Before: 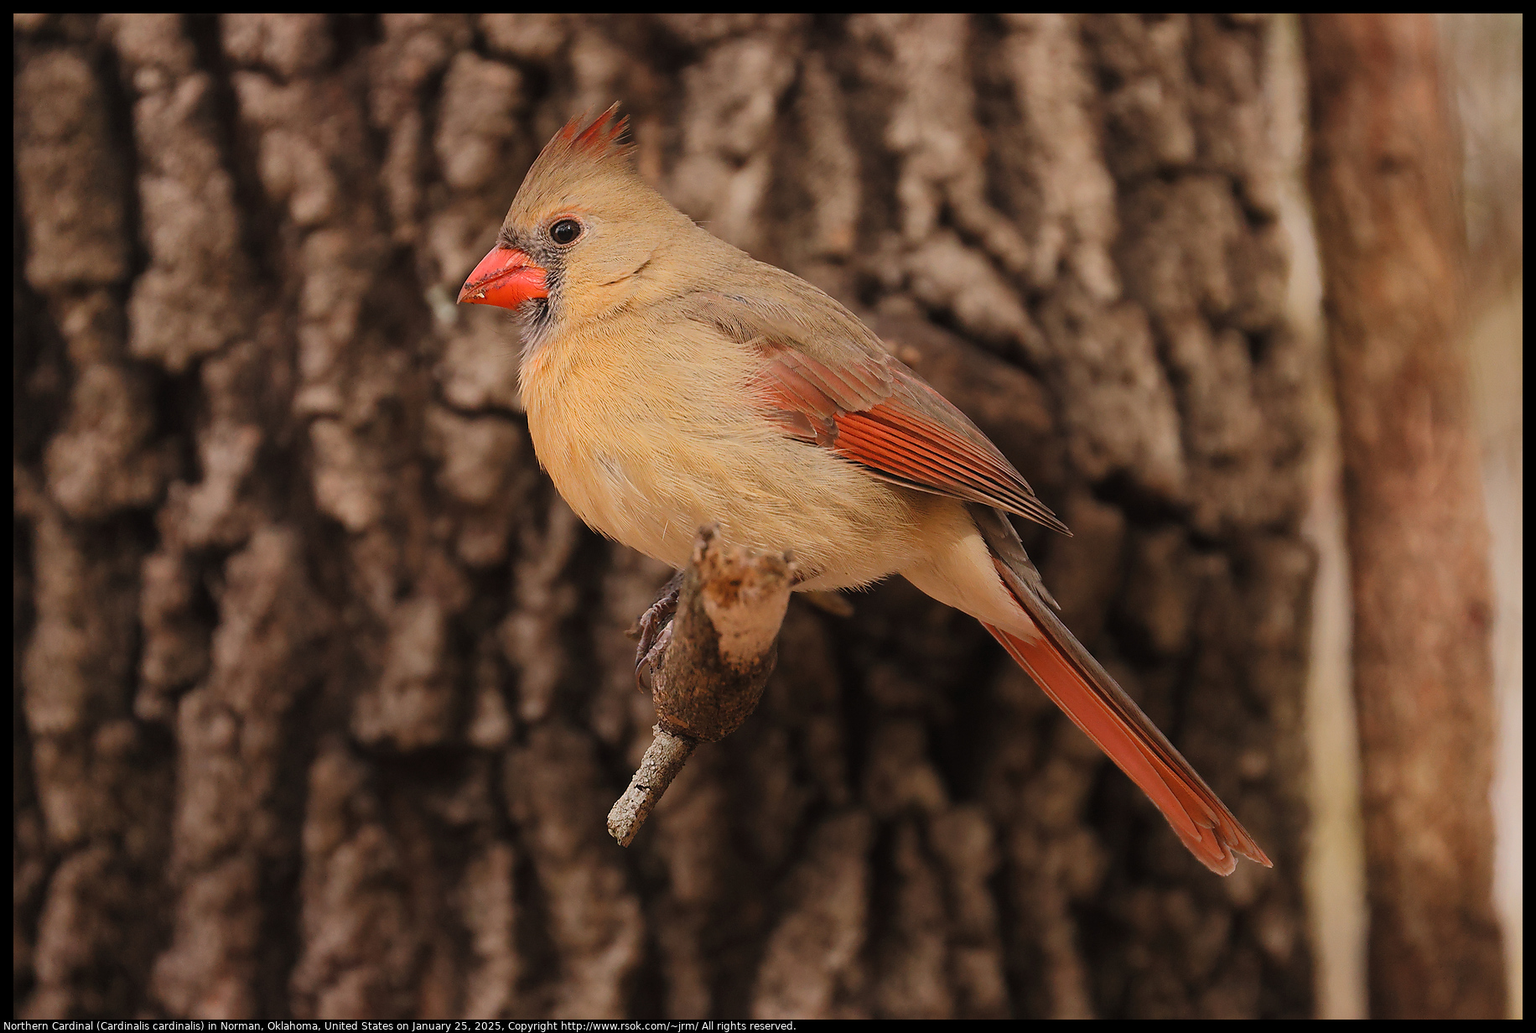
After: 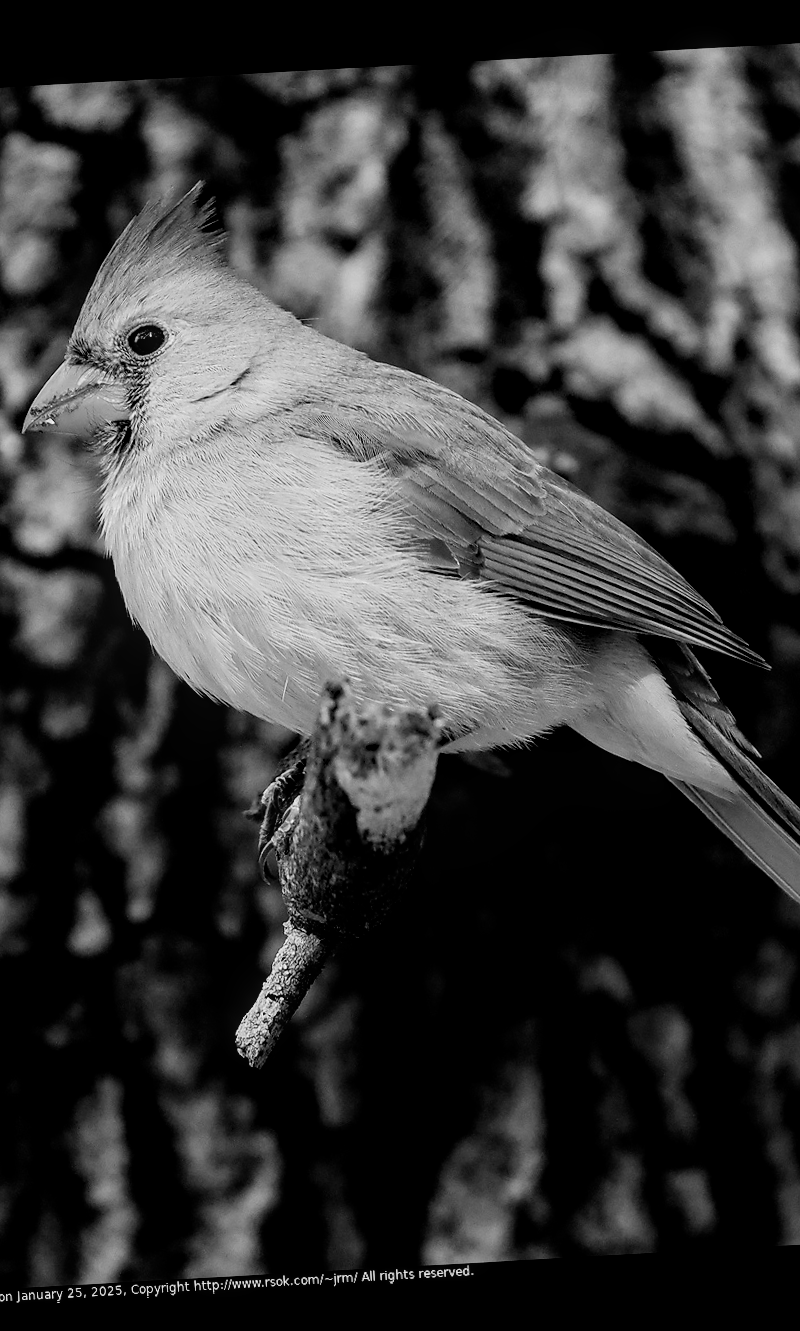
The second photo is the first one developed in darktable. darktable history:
crop: left 28.583%, right 29.231%
monochrome: on, module defaults
local contrast: on, module defaults
rotate and perspective: rotation -3.18°, automatic cropping off
color correction: highlights a* -0.95, highlights b* 4.5, shadows a* 3.55
filmic rgb: black relative exposure -3.75 EV, white relative exposure 2.4 EV, dynamic range scaling -50%, hardness 3.42, latitude 30%, contrast 1.8
